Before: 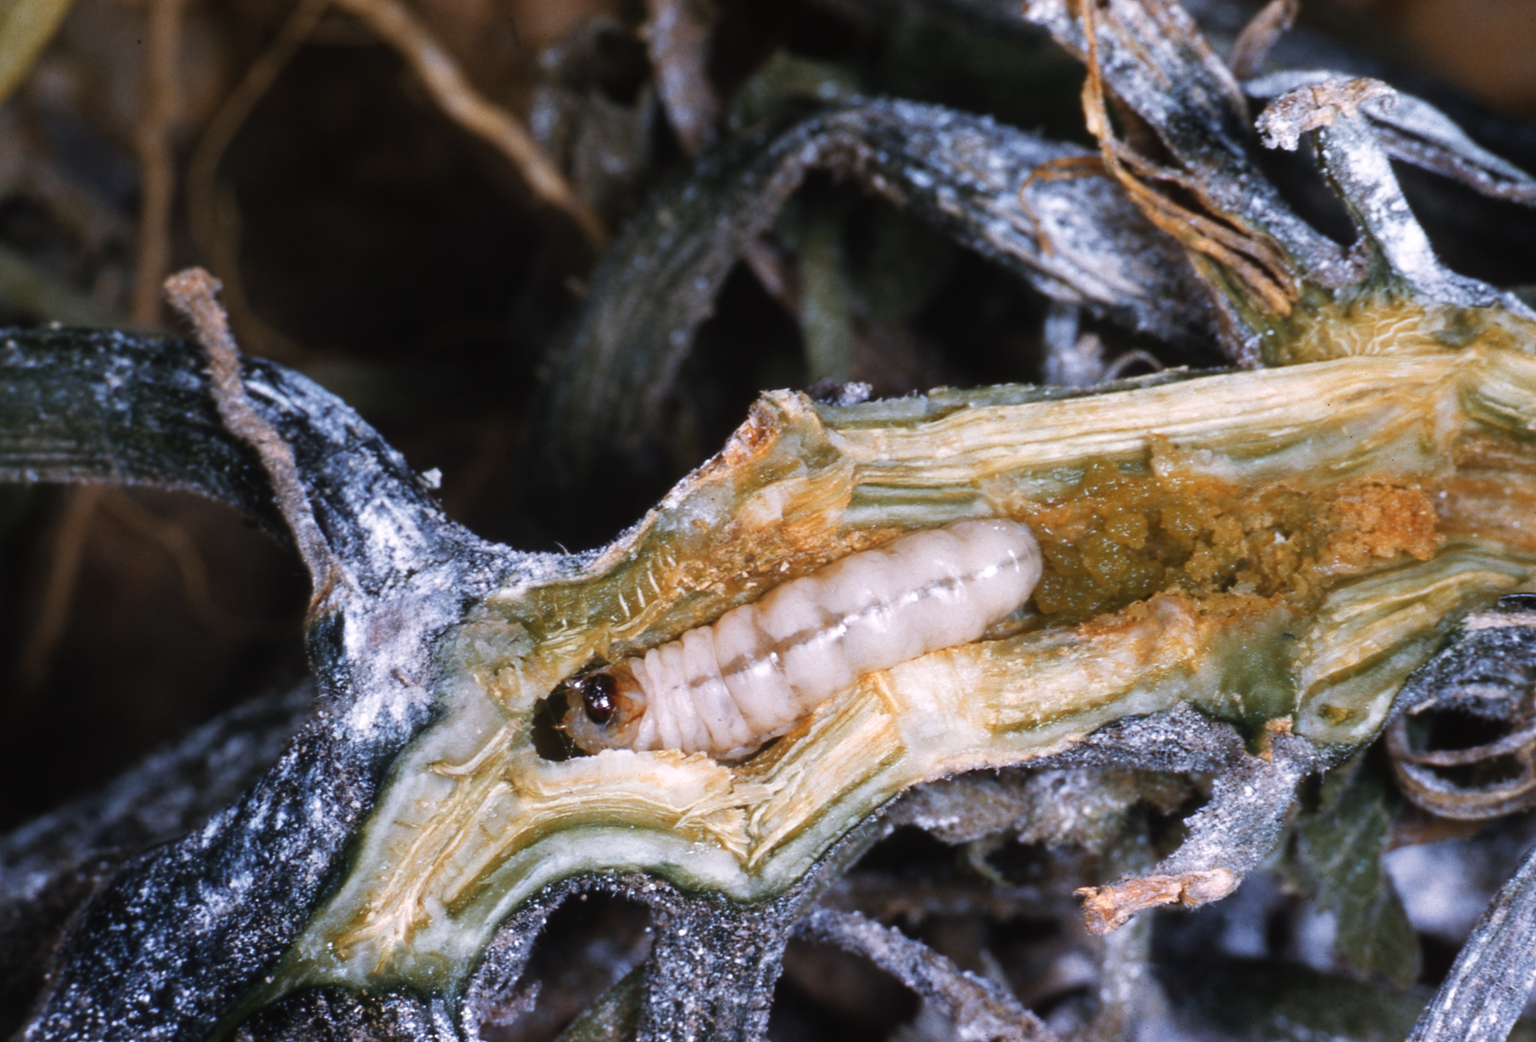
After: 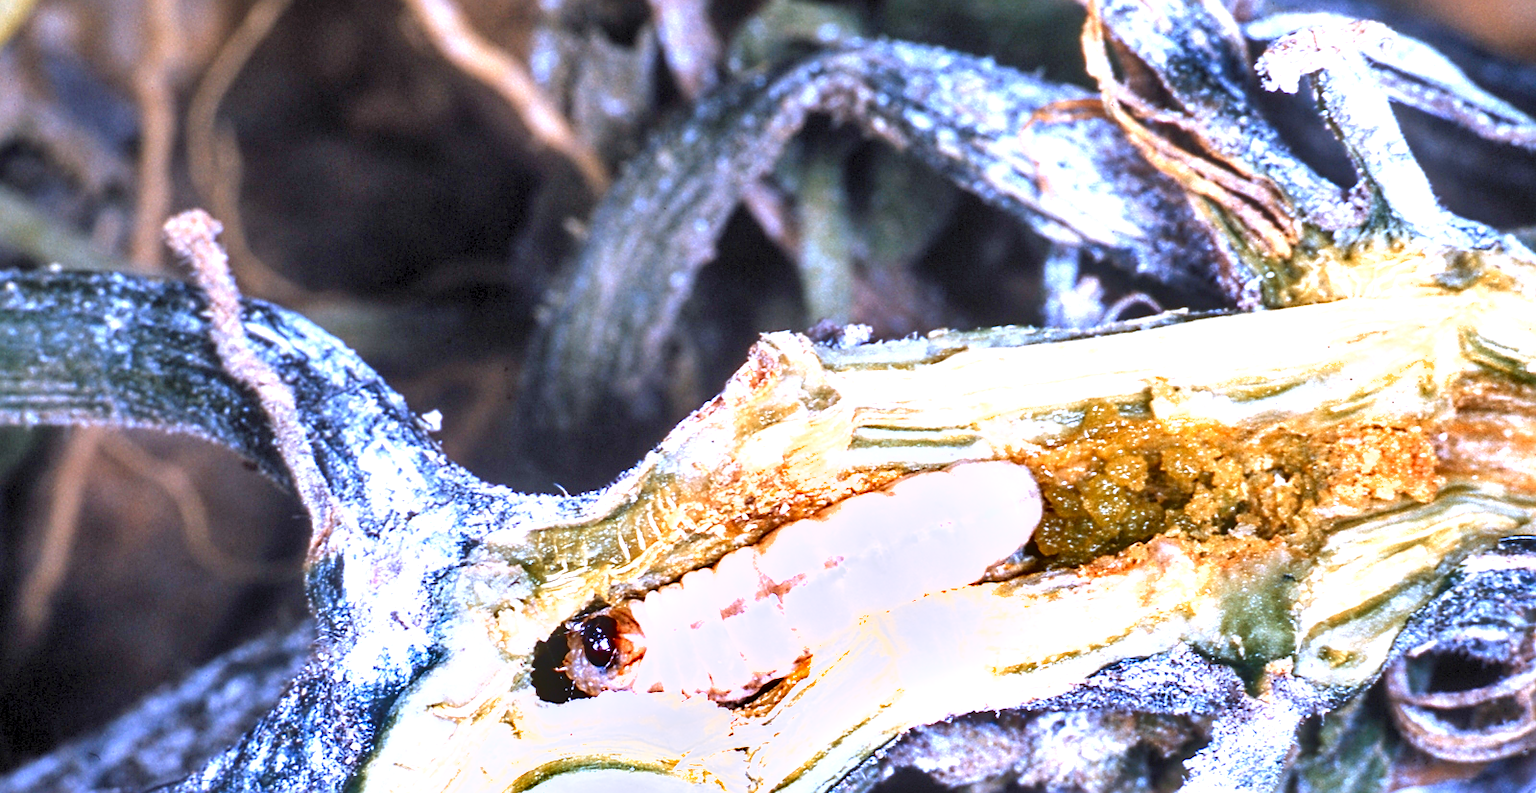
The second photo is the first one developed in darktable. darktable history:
crop: top 5.577%, bottom 18.195%
sharpen: on, module defaults
local contrast: on, module defaults
color calibration: illuminant as shot in camera, x 0.379, y 0.397, temperature 4144.07 K
exposure: black level correction 0.001, exposure 1.131 EV, compensate exposure bias true, compensate highlight preservation false
shadows and highlights: soften with gaussian
levels: levels [0.036, 0.364, 0.827]
